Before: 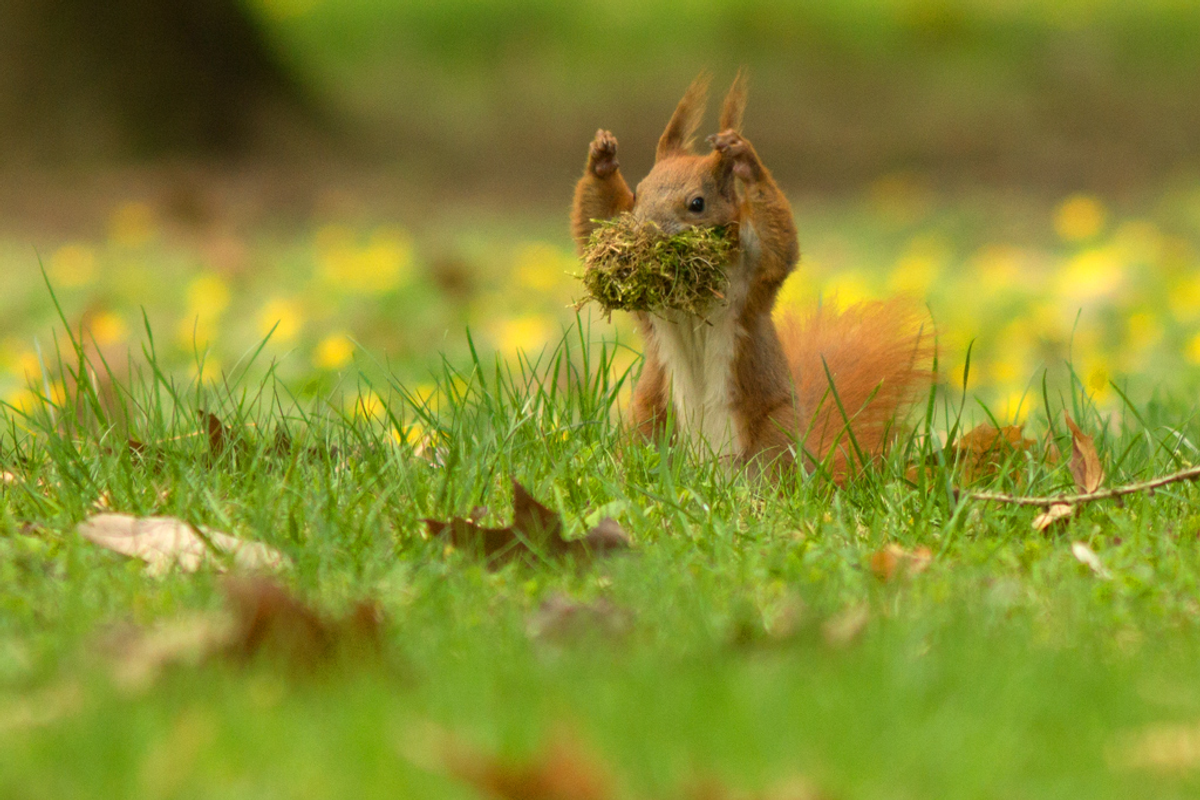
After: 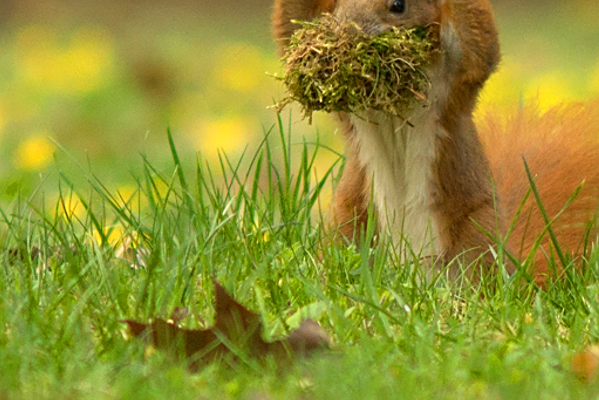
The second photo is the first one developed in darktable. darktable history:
crop: left 25%, top 25%, right 25%, bottom 25%
sharpen: on, module defaults
